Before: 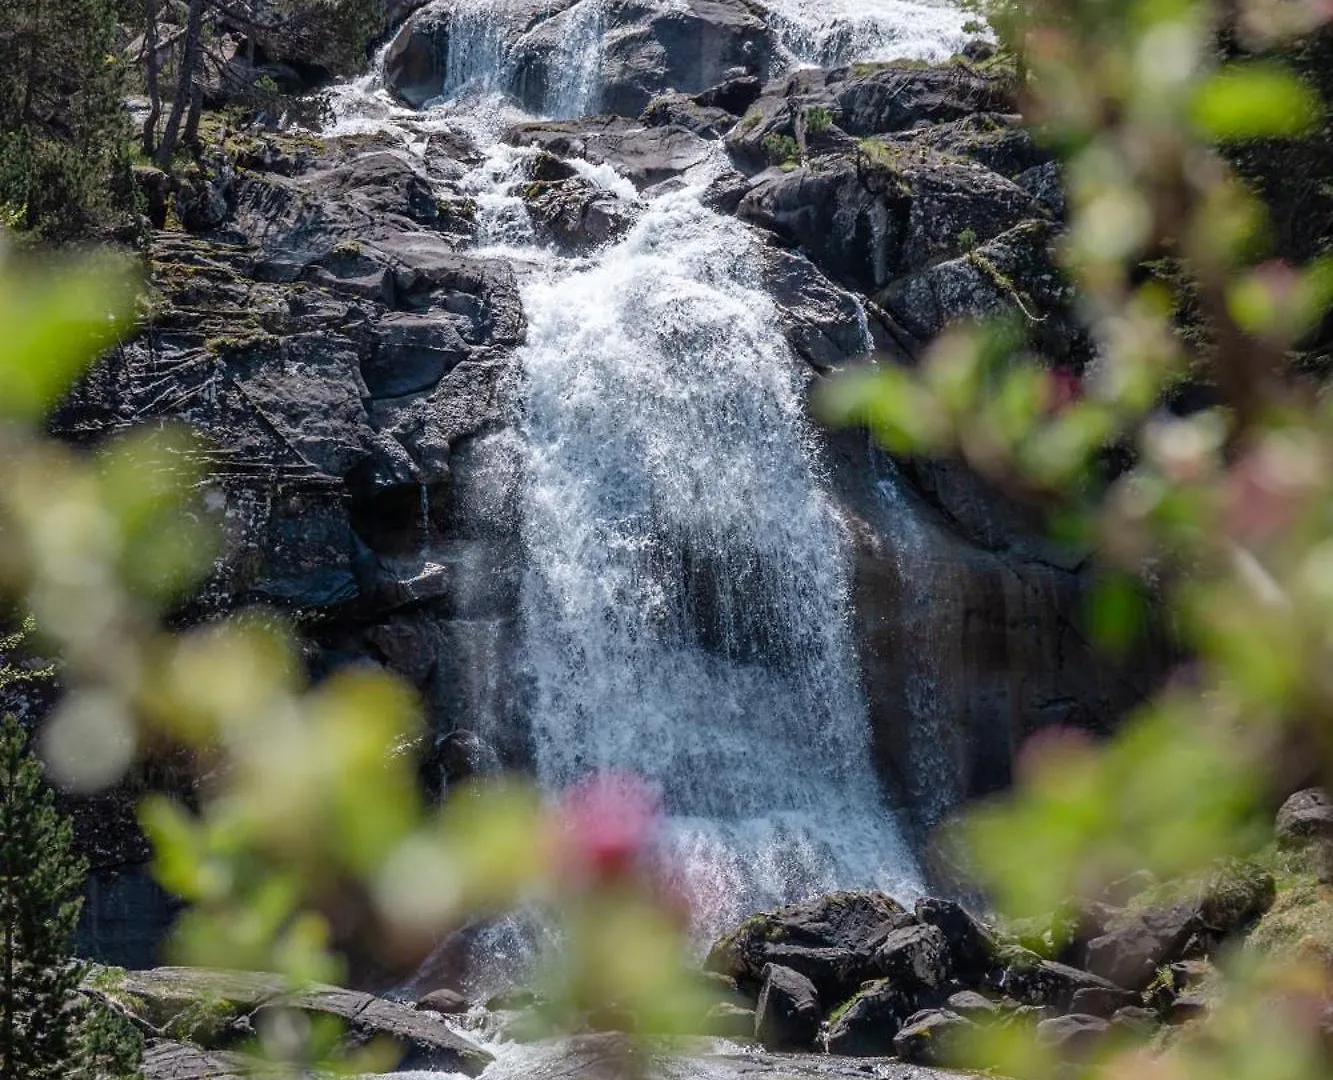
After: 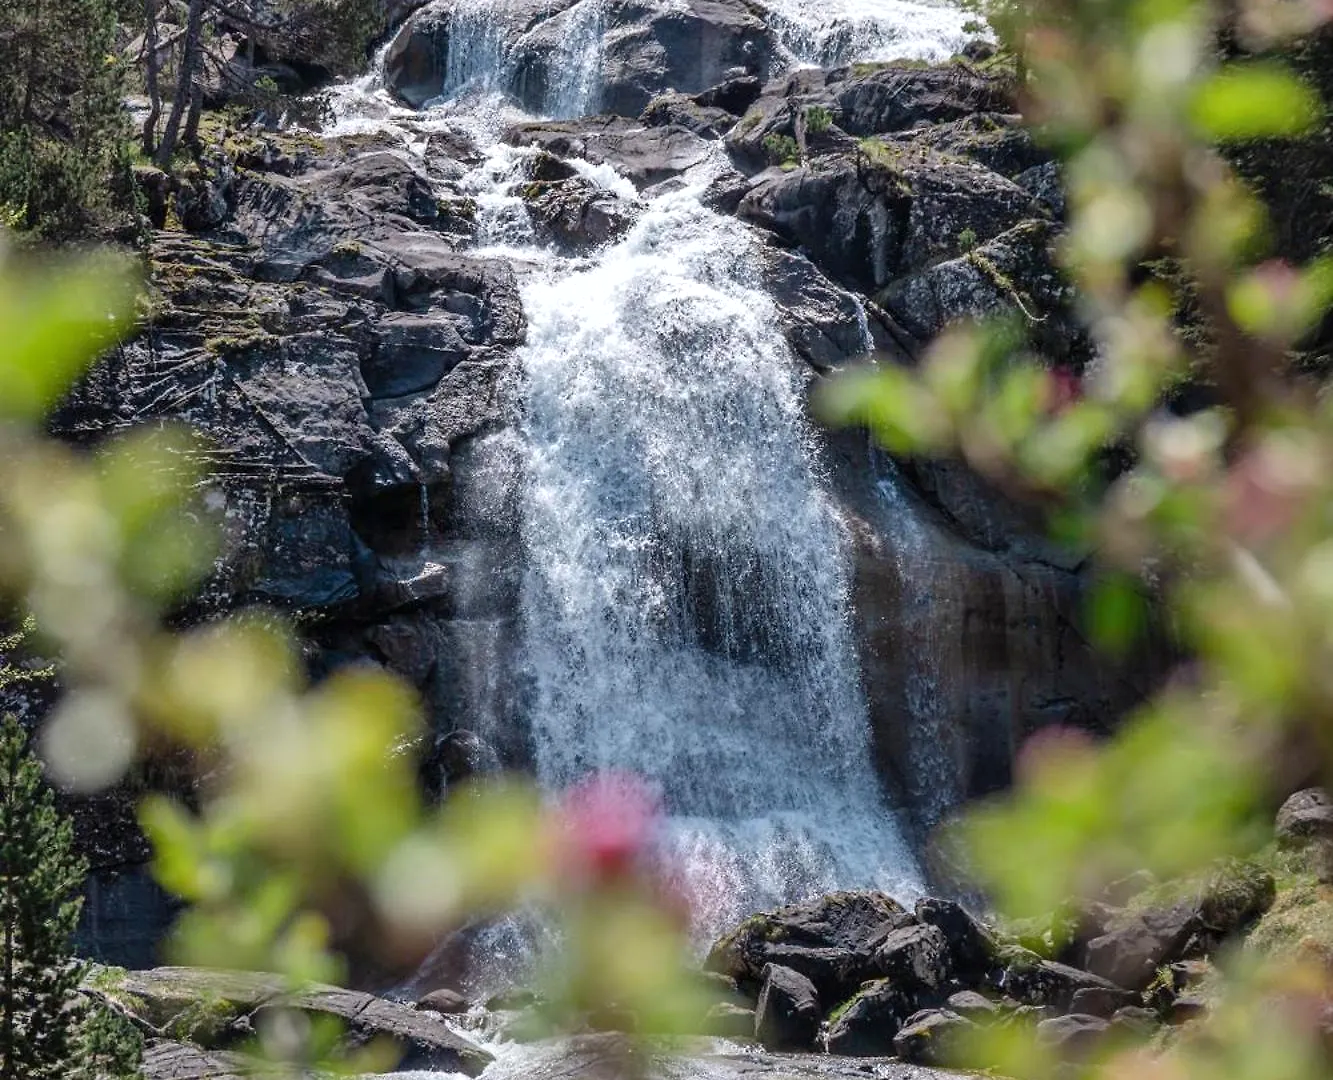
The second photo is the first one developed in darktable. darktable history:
shadows and highlights: highlights color adjustment 41.85%, soften with gaussian
exposure: exposure 0.197 EV, compensate highlight preservation false
